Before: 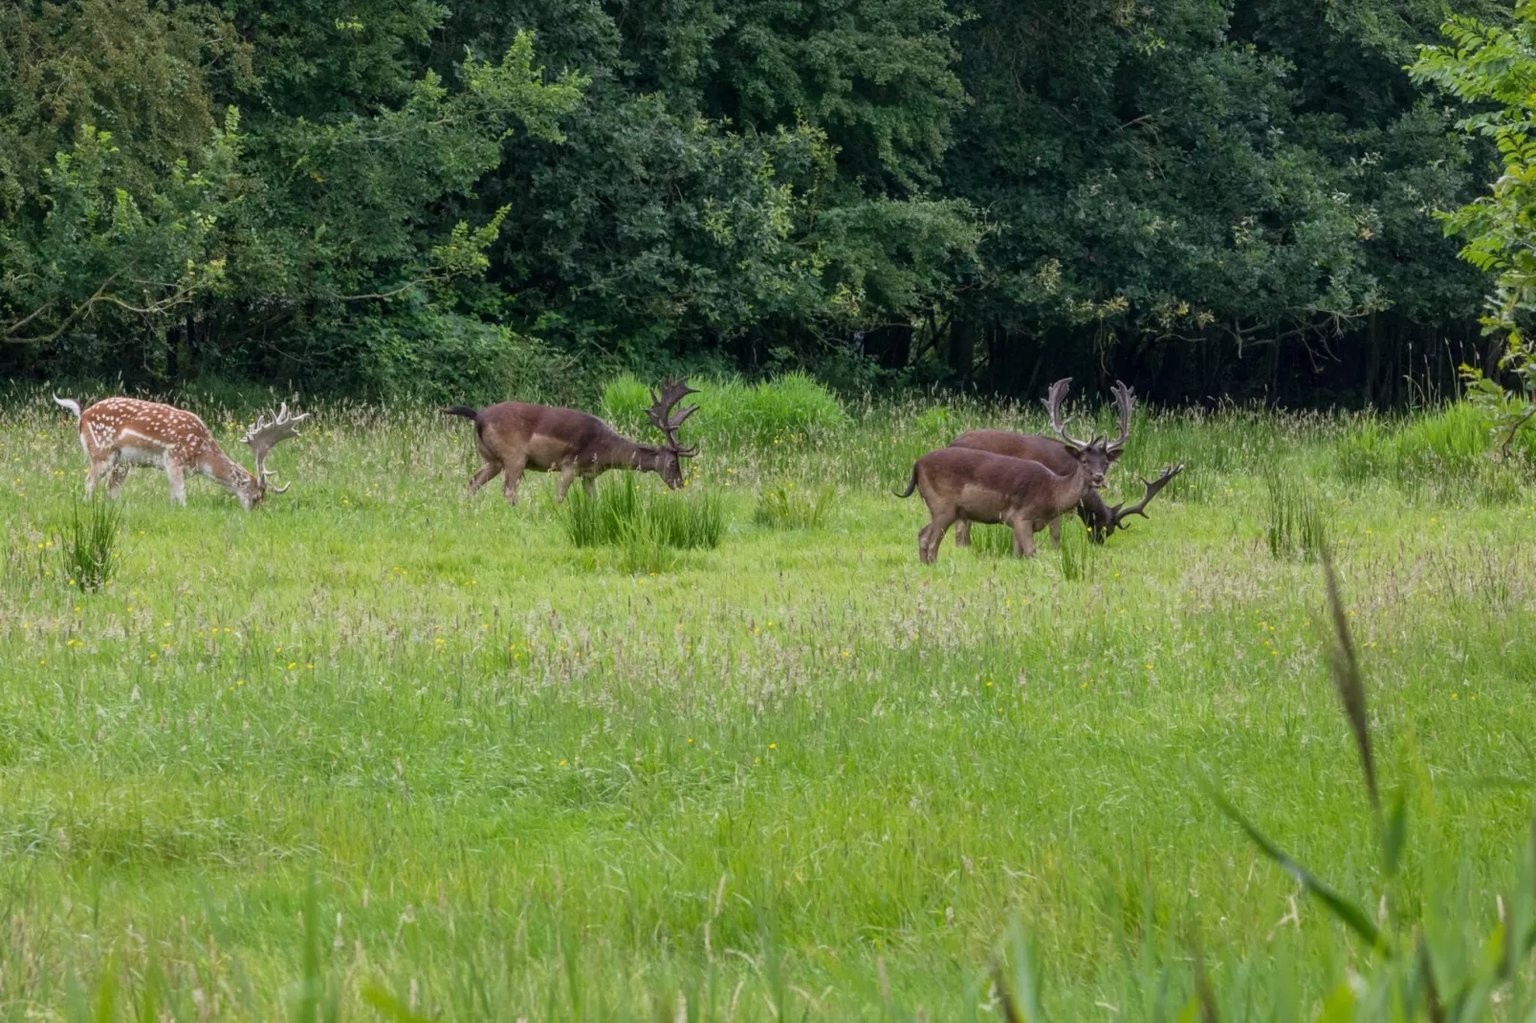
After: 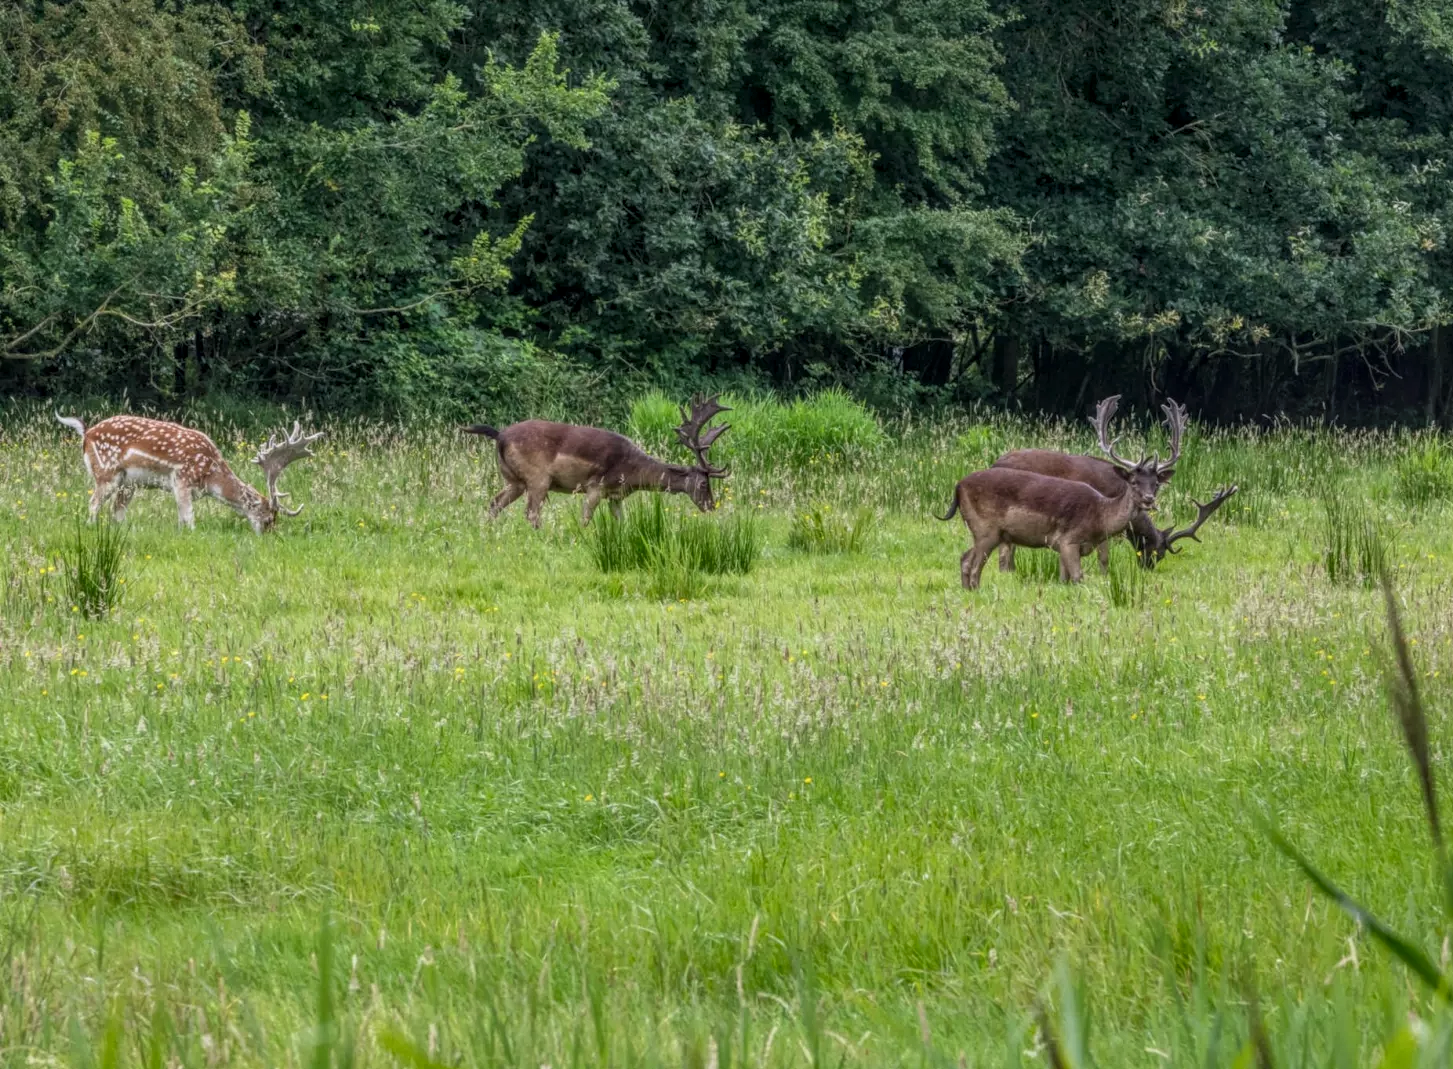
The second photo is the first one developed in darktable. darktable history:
crop: right 9.52%, bottom 0.021%
local contrast: highlights 76%, shadows 55%, detail 176%, midtone range 0.21
